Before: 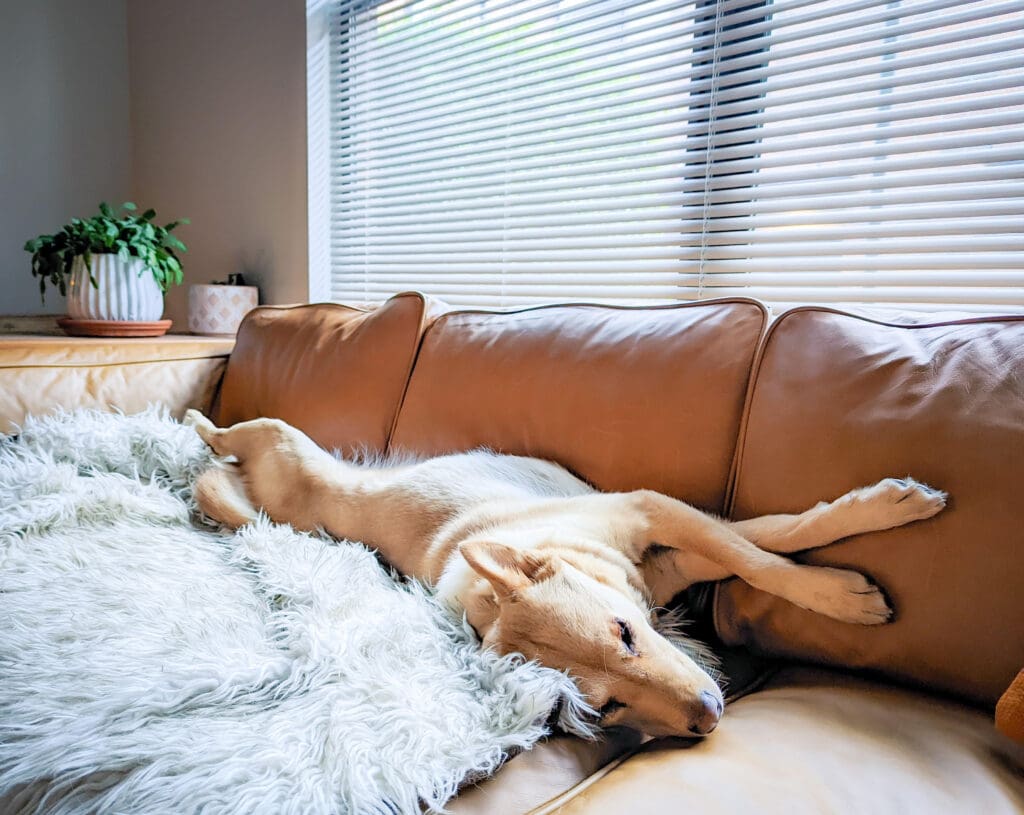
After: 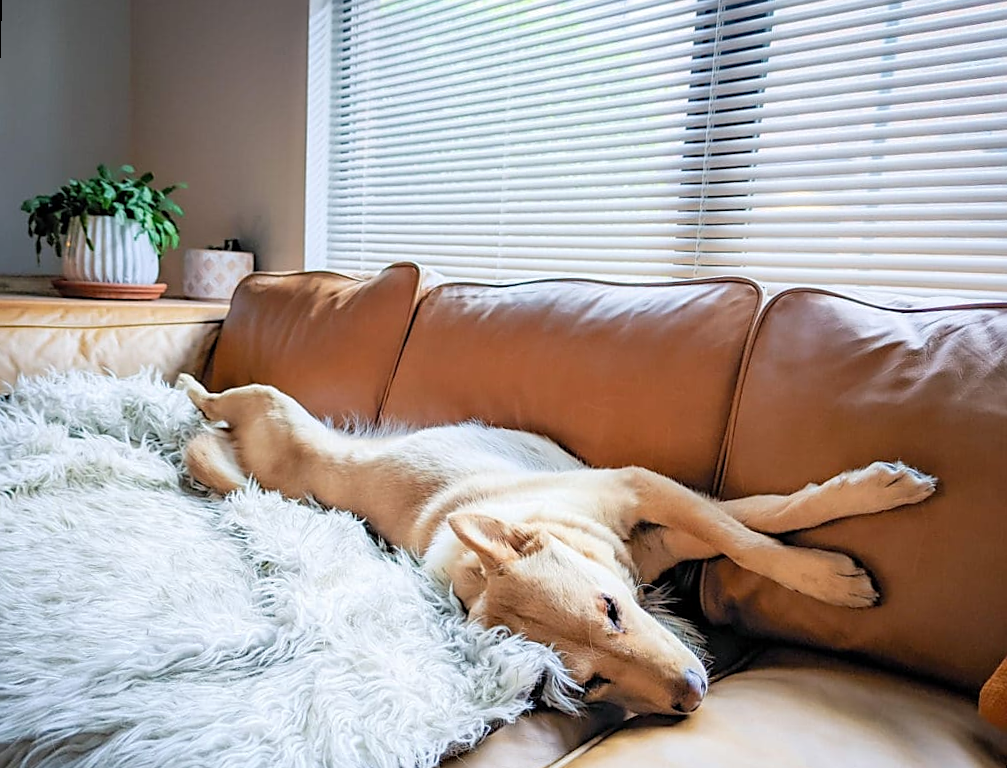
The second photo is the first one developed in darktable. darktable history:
rotate and perspective: rotation 1.57°, crop left 0.018, crop right 0.982, crop top 0.039, crop bottom 0.961
sharpen: radius 1.864, amount 0.398, threshold 1.271
crop: top 1.049%, right 0.001%
